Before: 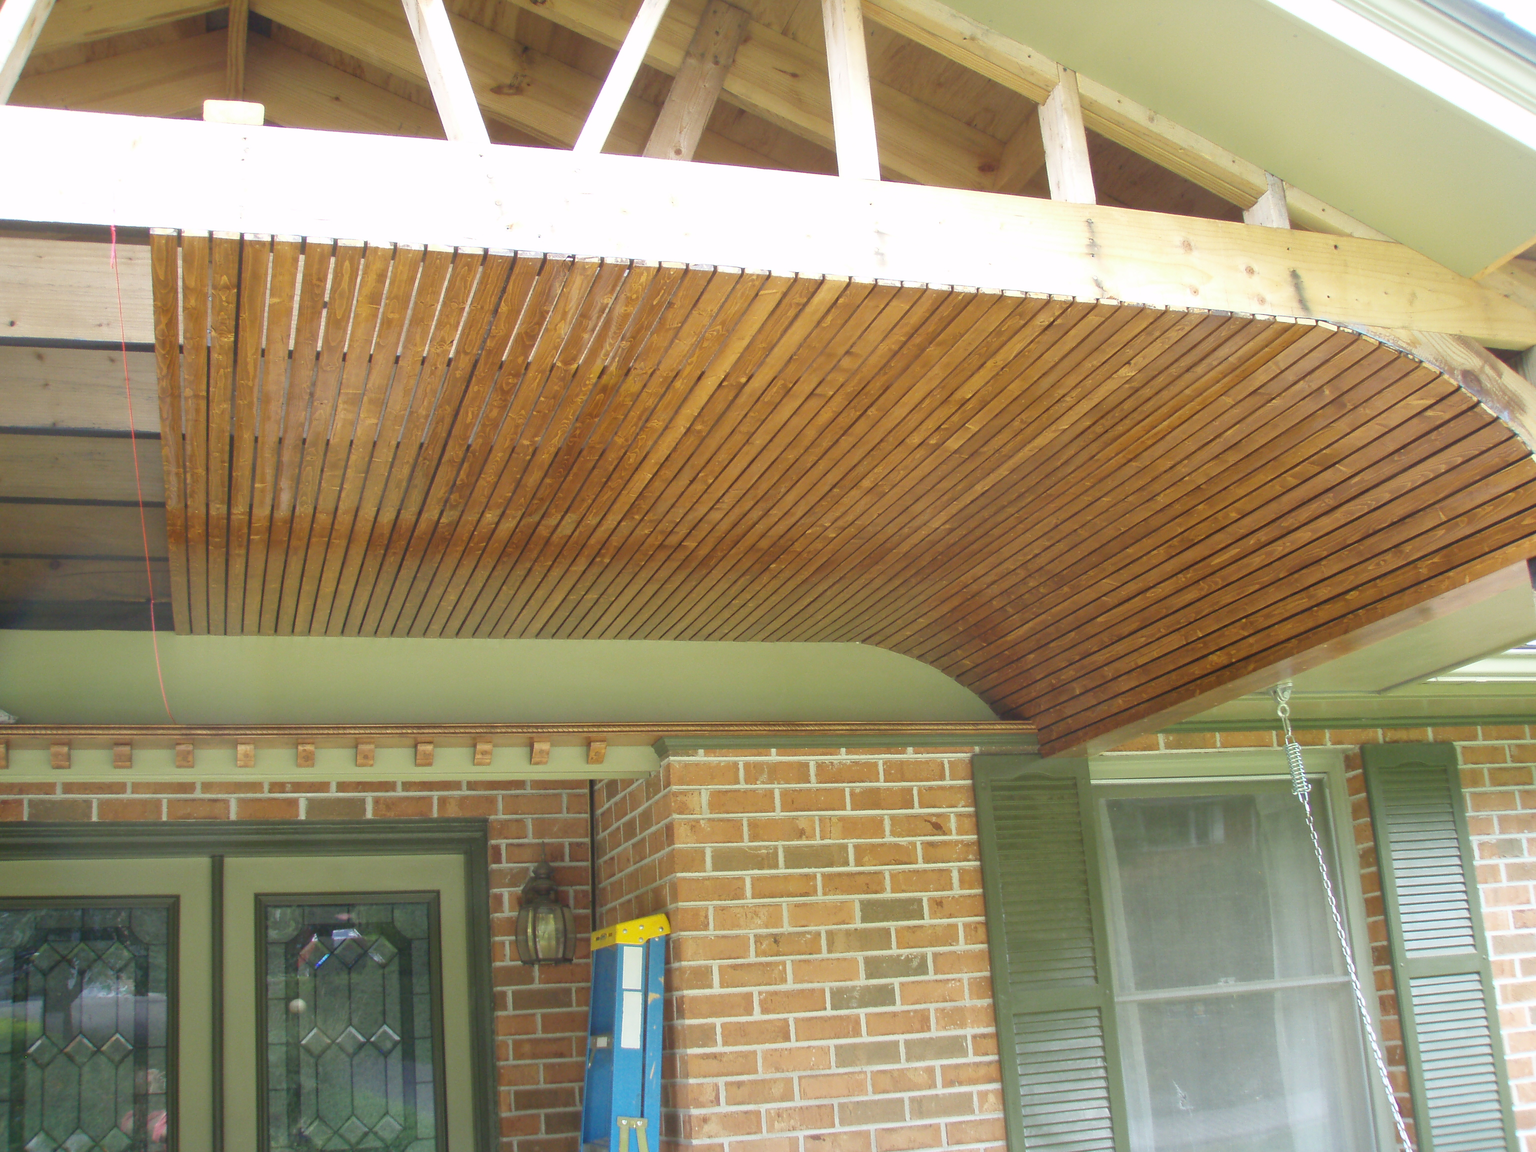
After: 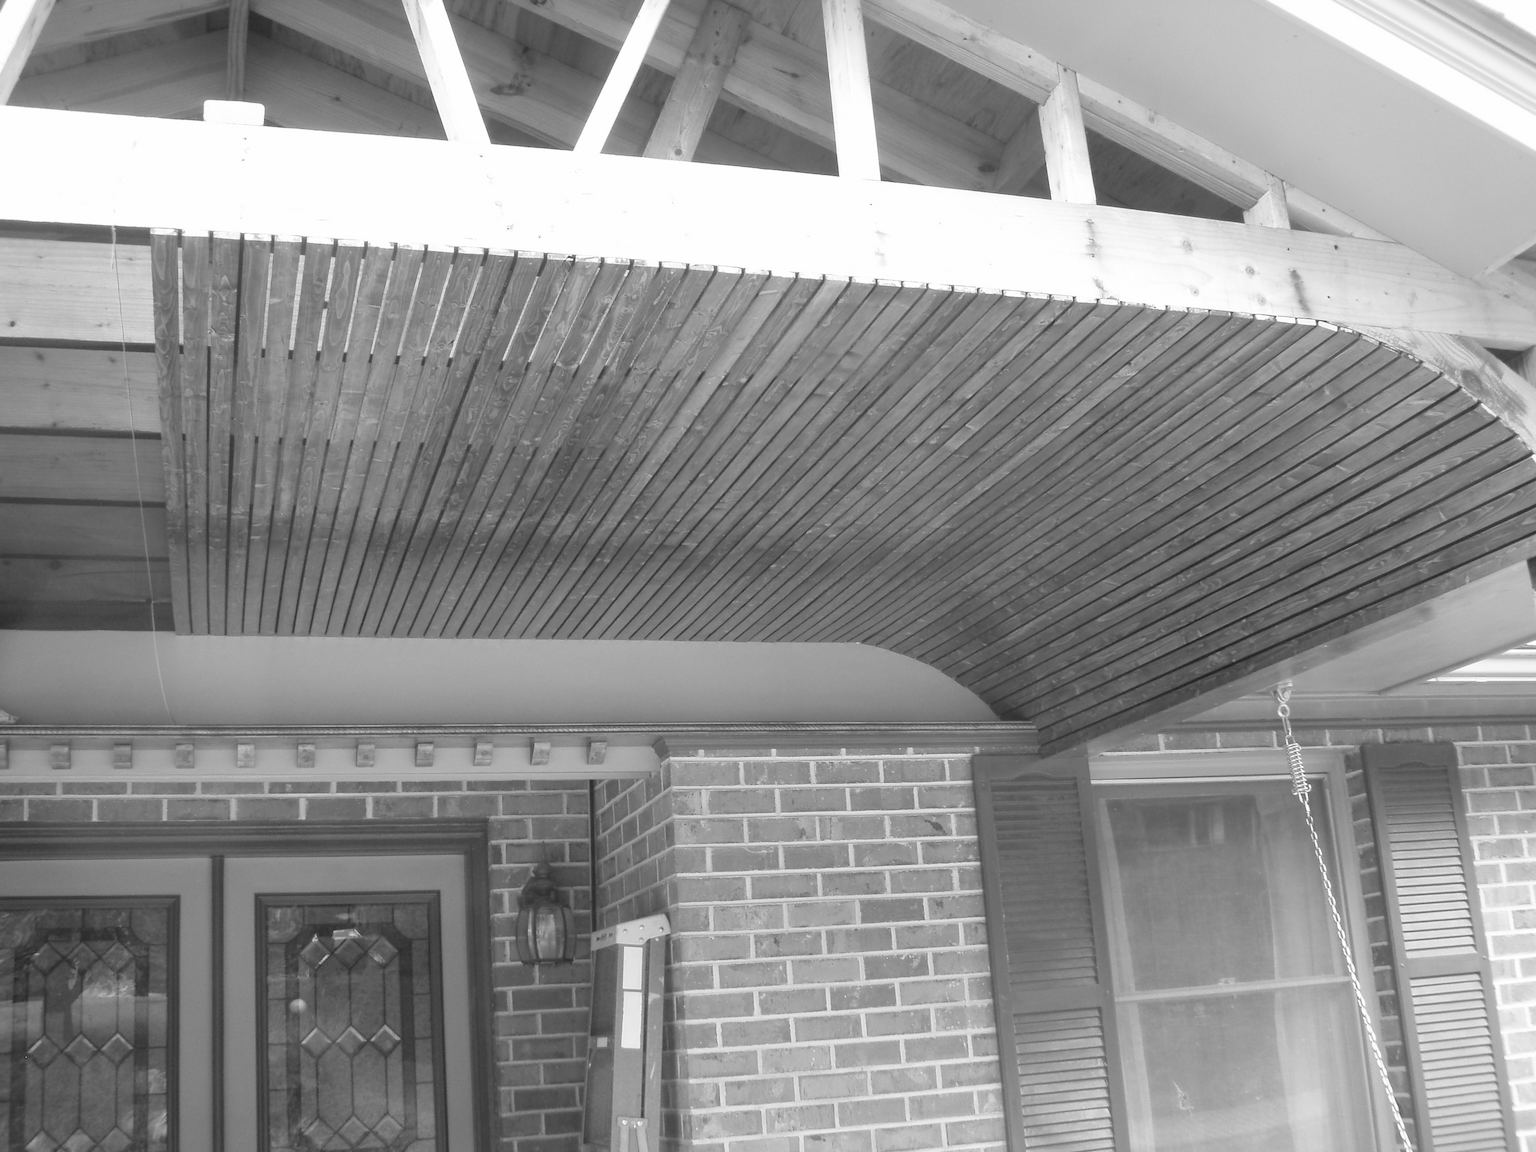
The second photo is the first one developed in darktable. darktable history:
color balance rgb: perceptual saturation grading › global saturation 20%, global vibrance 20%
contrast brightness saturation: saturation -1
